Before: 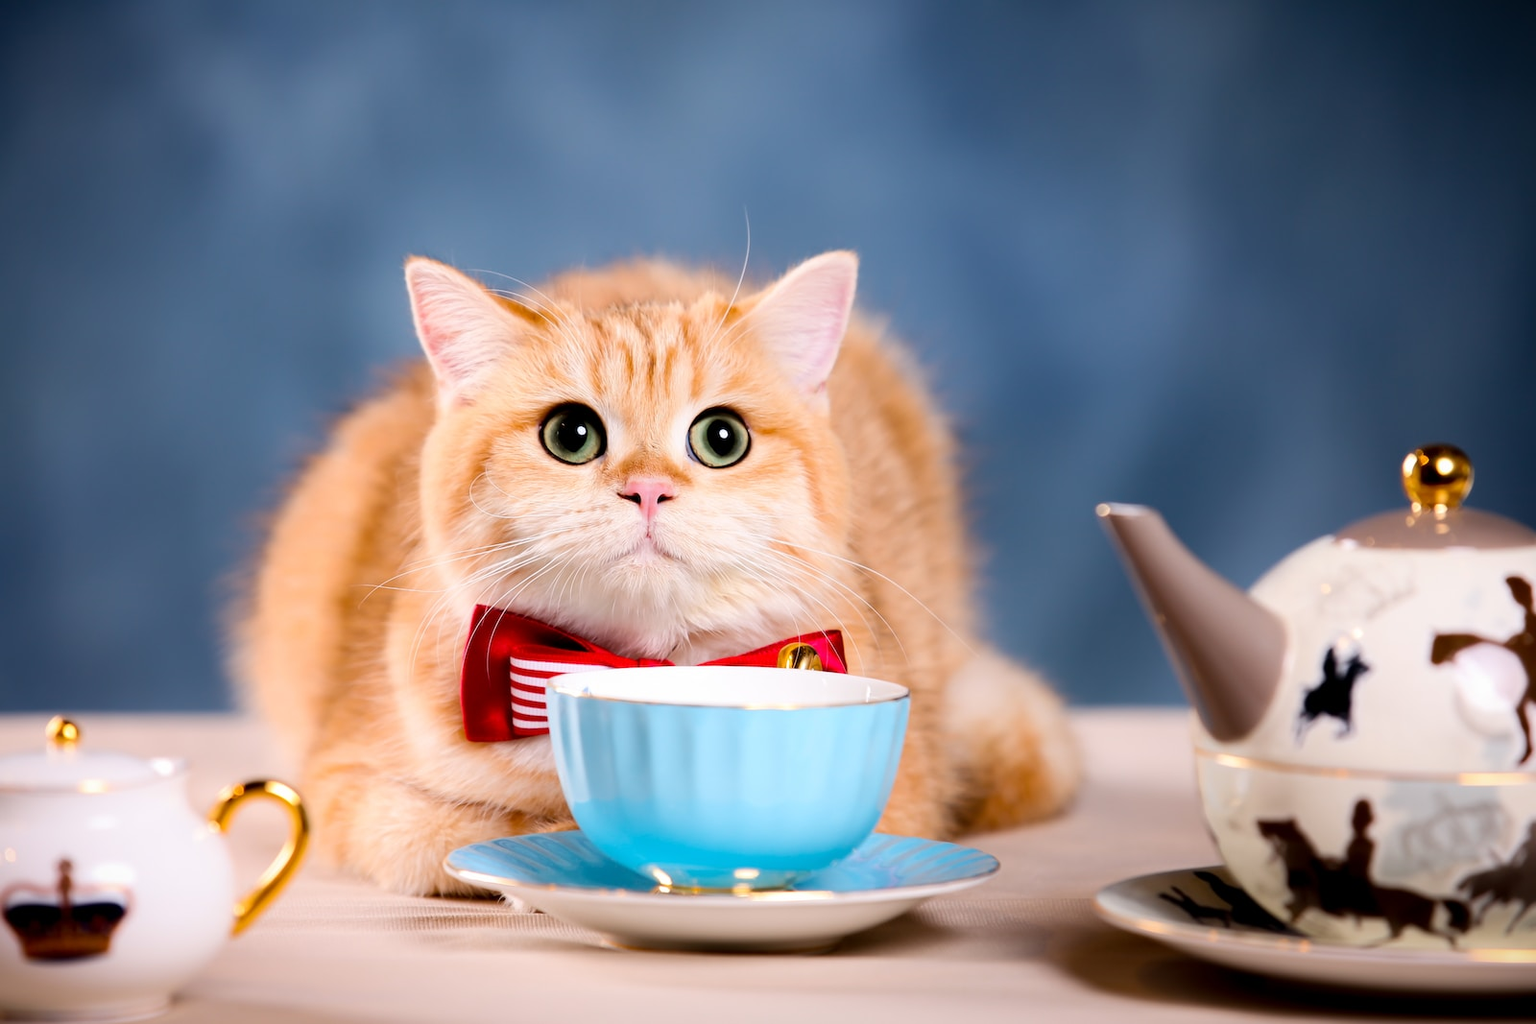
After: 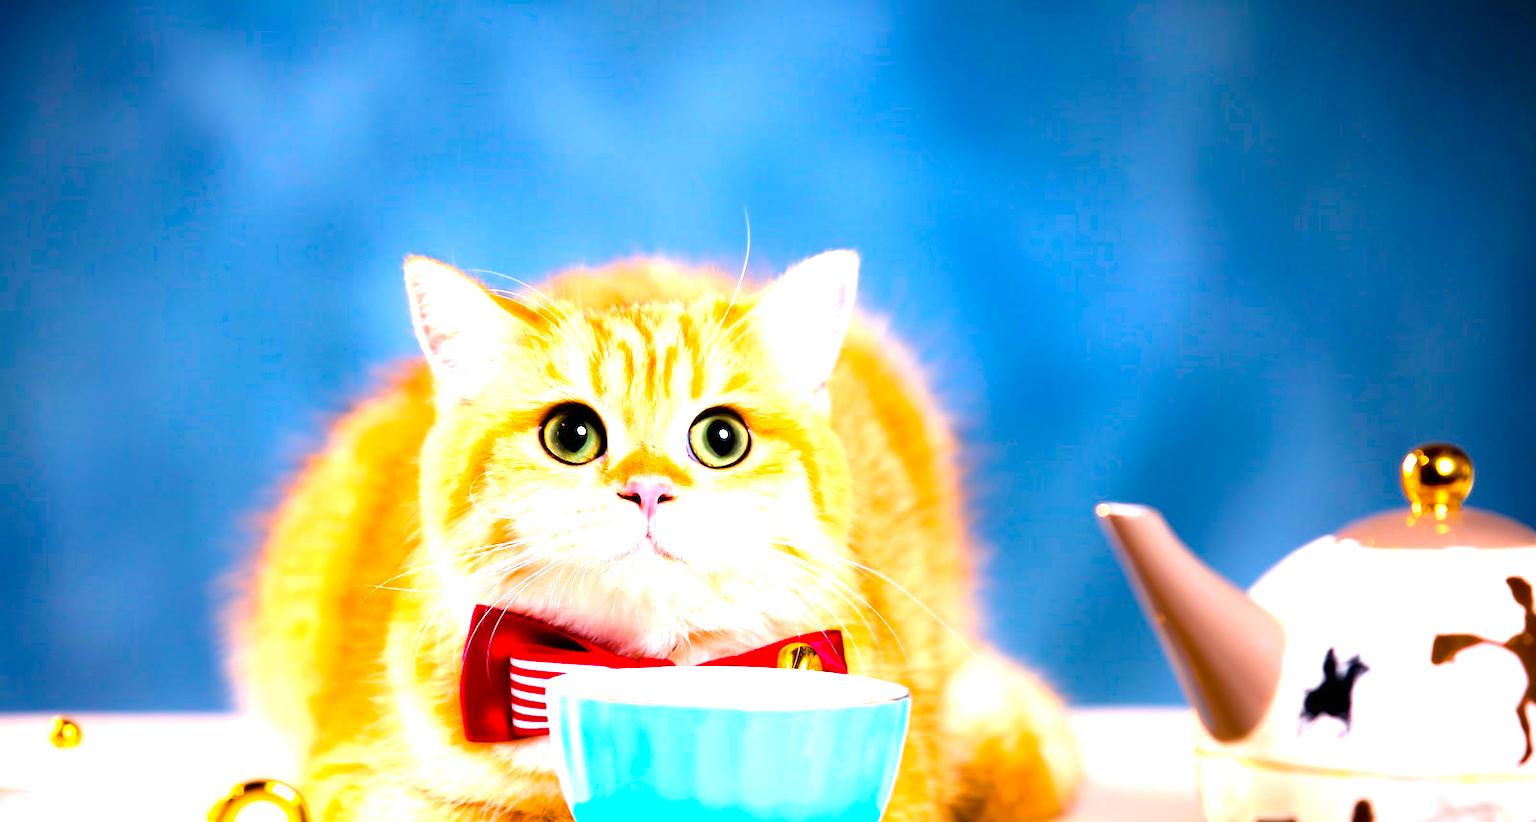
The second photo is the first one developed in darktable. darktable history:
crop: bottom 19.644%
exposure: black level correction 0, exposure 1.2 EV, compensate highlight preservation false
color balance rgb: linear chroma grading › global chroma 25%, perceptual saturation grading › global saturation 50%
